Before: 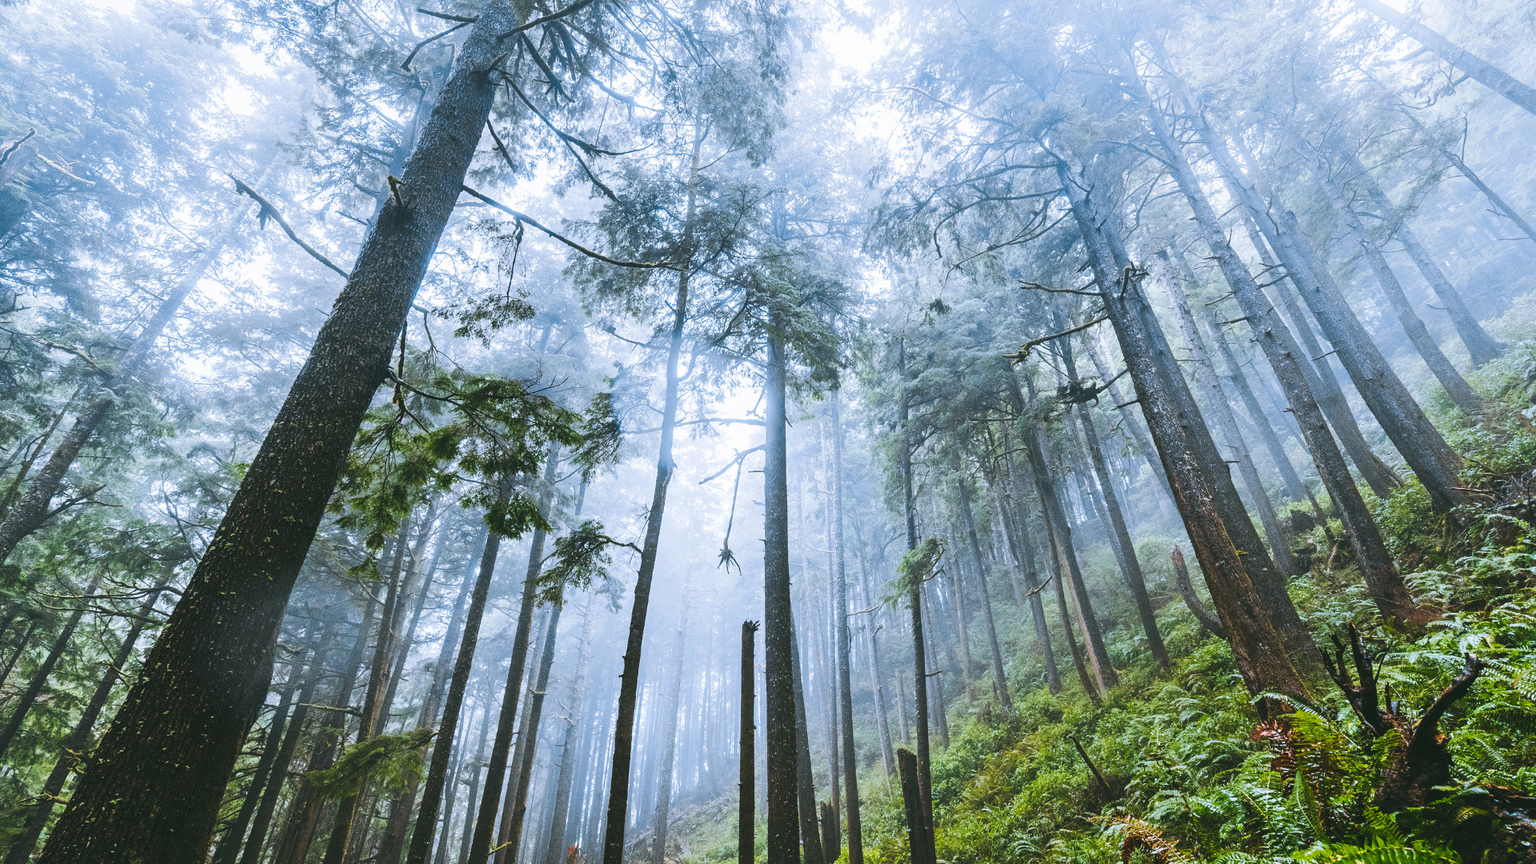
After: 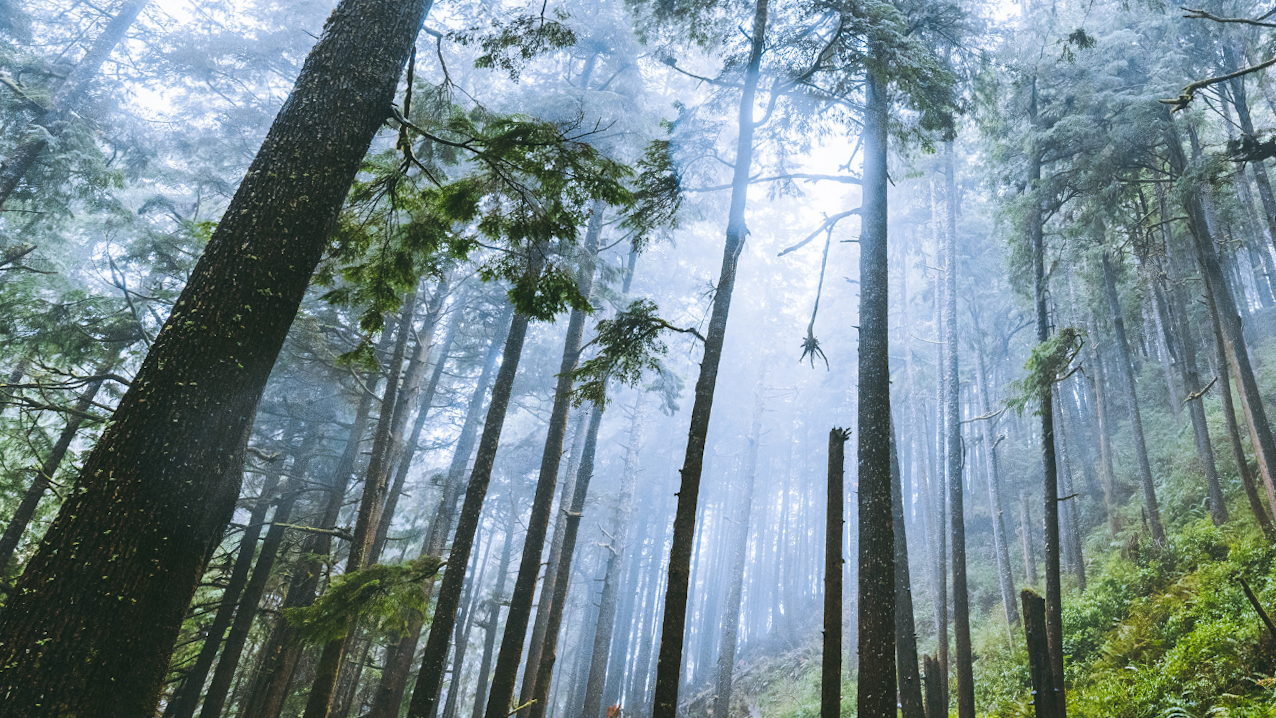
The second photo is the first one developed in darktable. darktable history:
crop and rotate: angle -0.82°, left 3.85%, top 31.828%, right 27.992%
exposure: black level correction 0.001, compensate highlight preservation false
